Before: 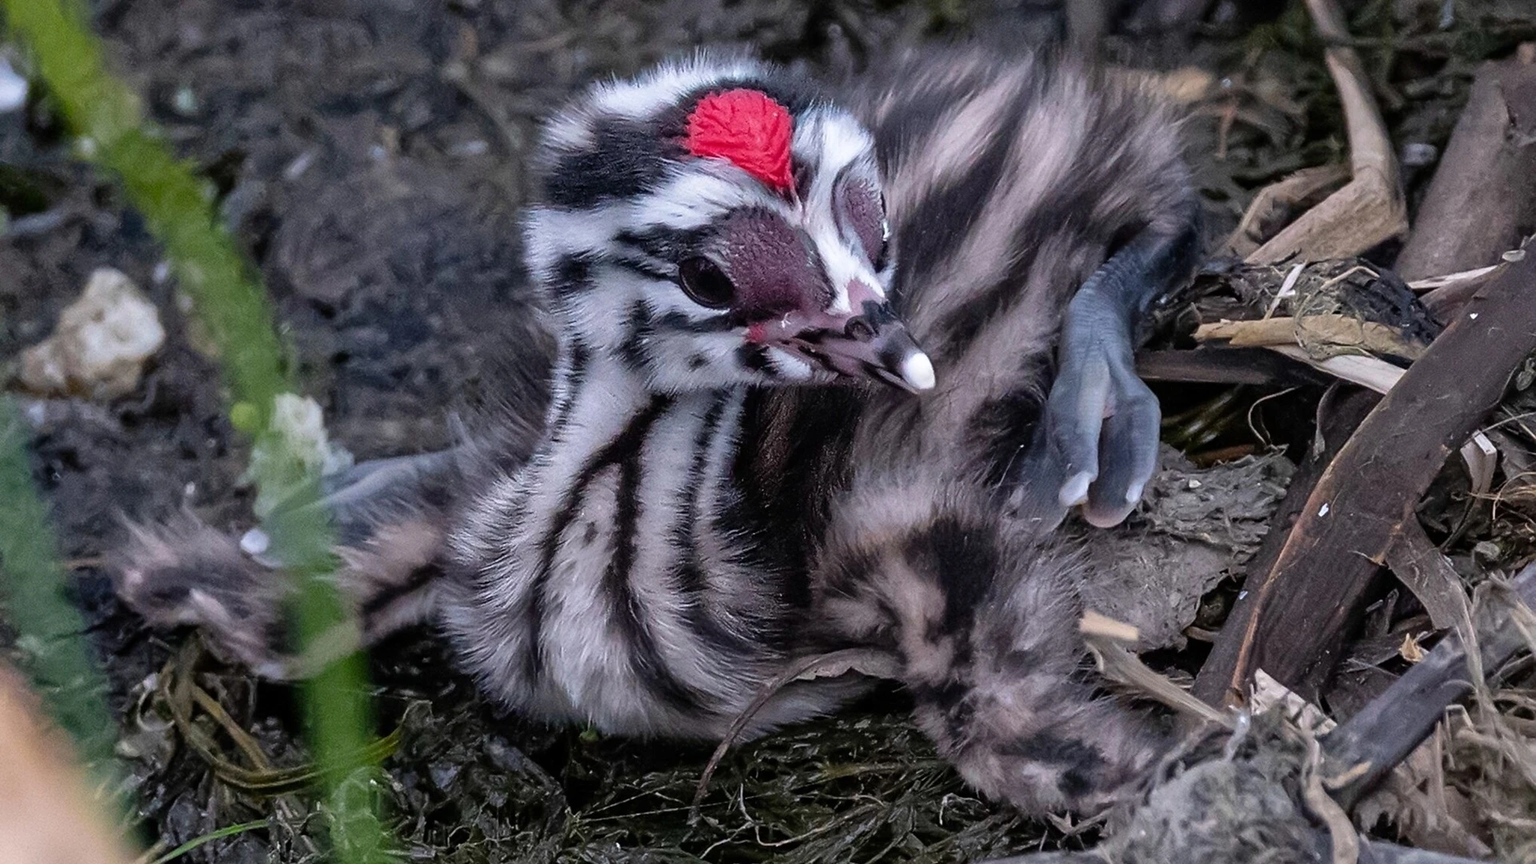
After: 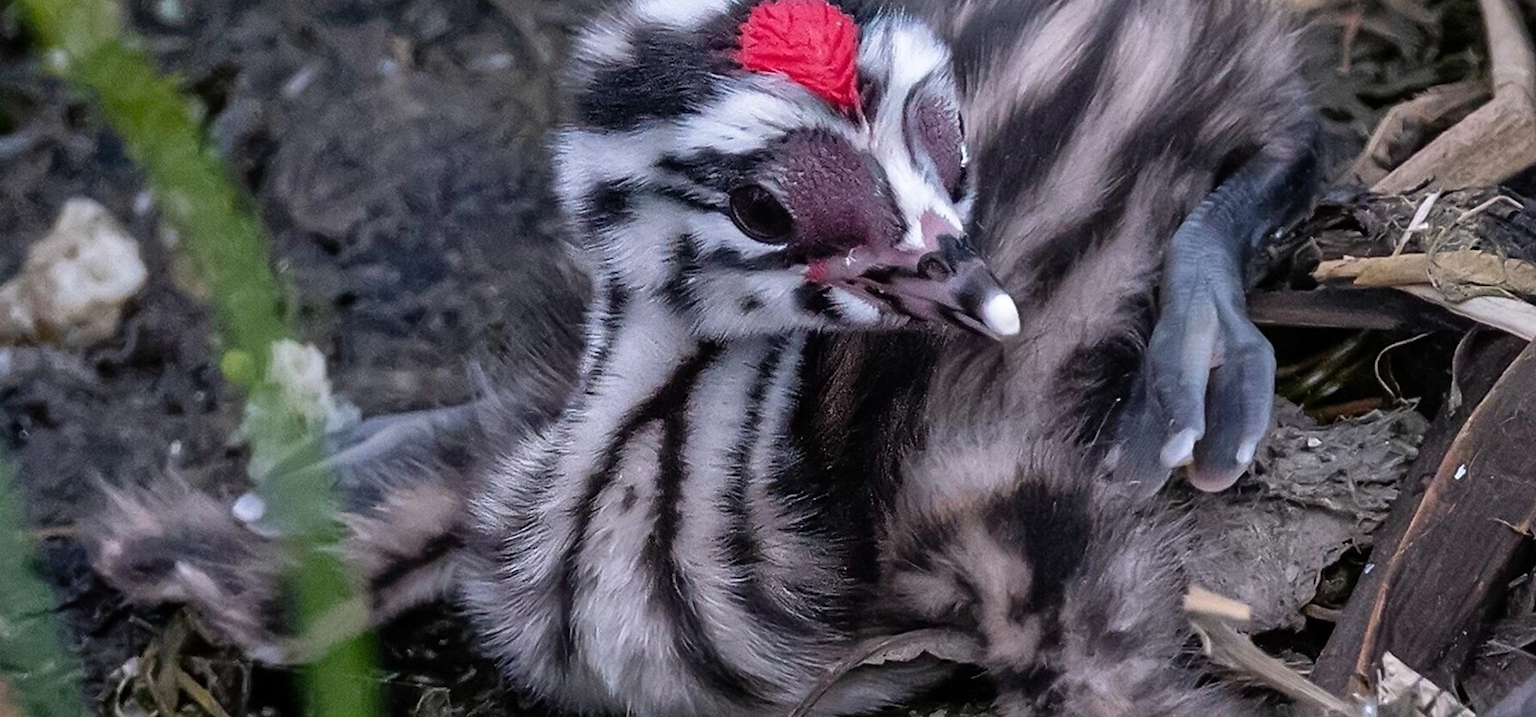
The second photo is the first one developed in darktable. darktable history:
crop and rotate: left 2.342%, top 11.003%, right 9.403%, bottom 15.674%
